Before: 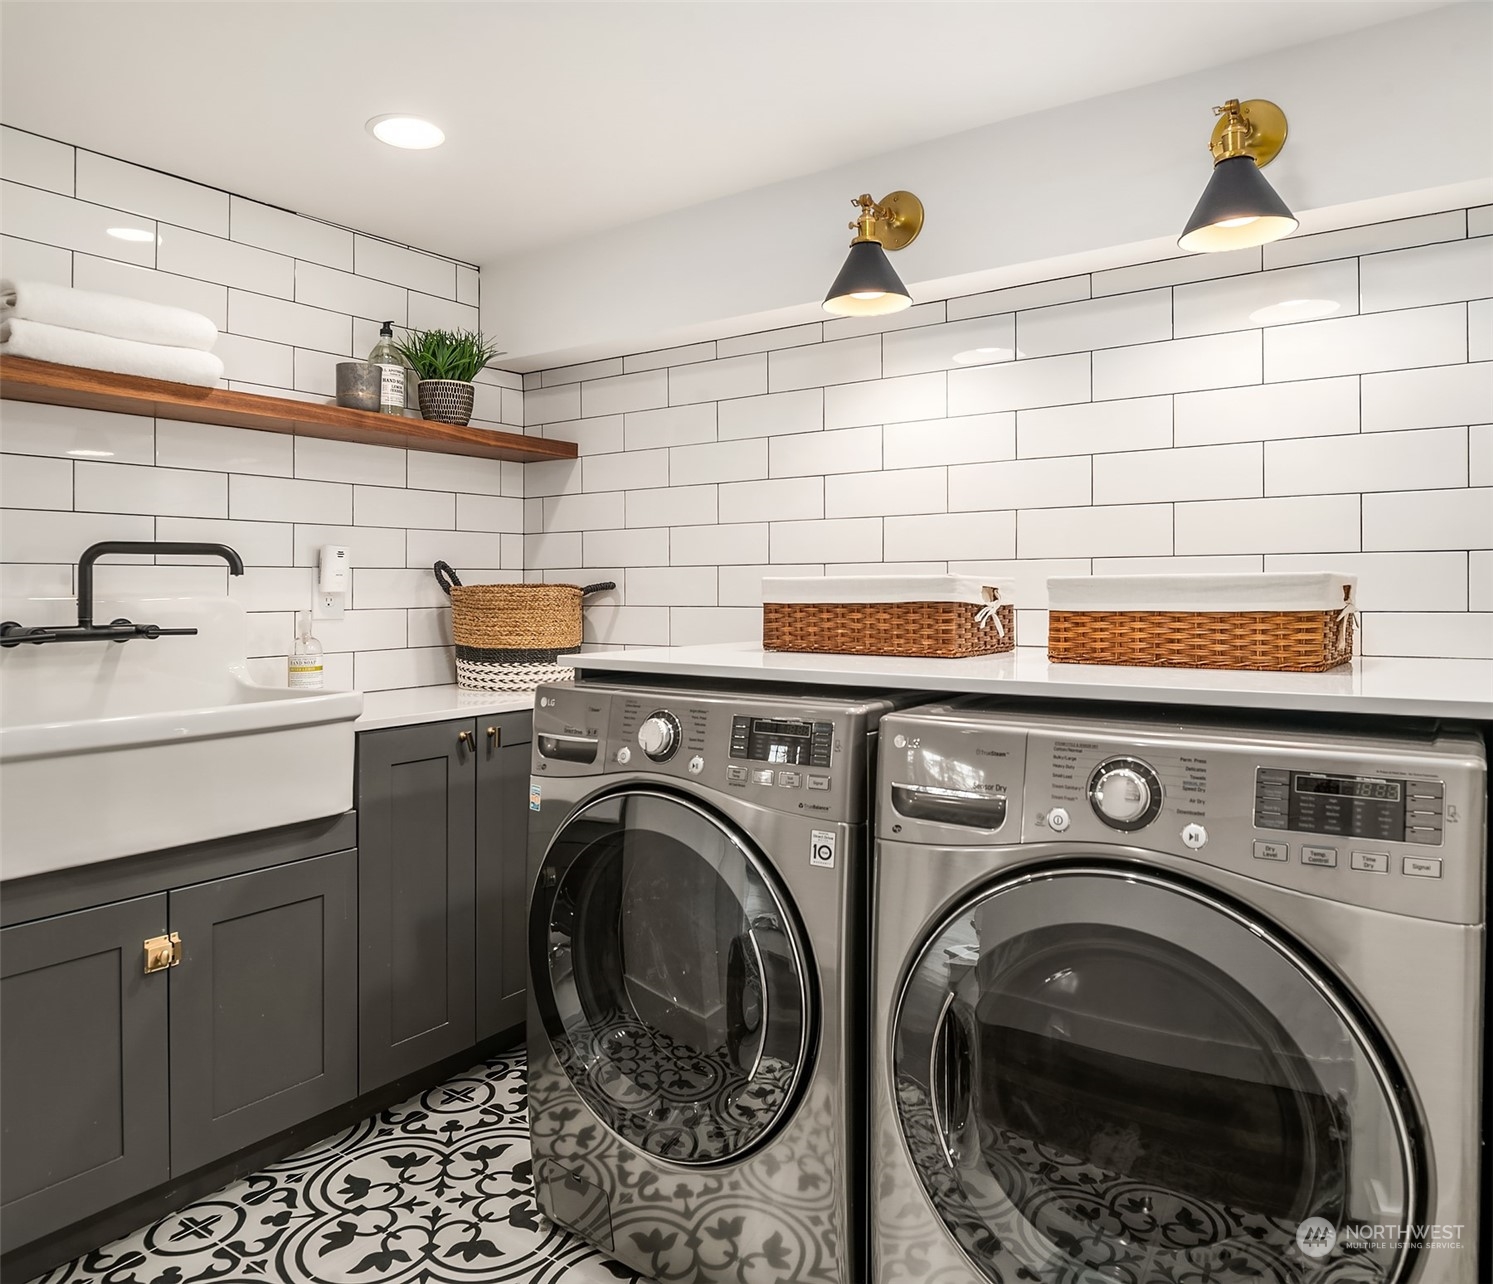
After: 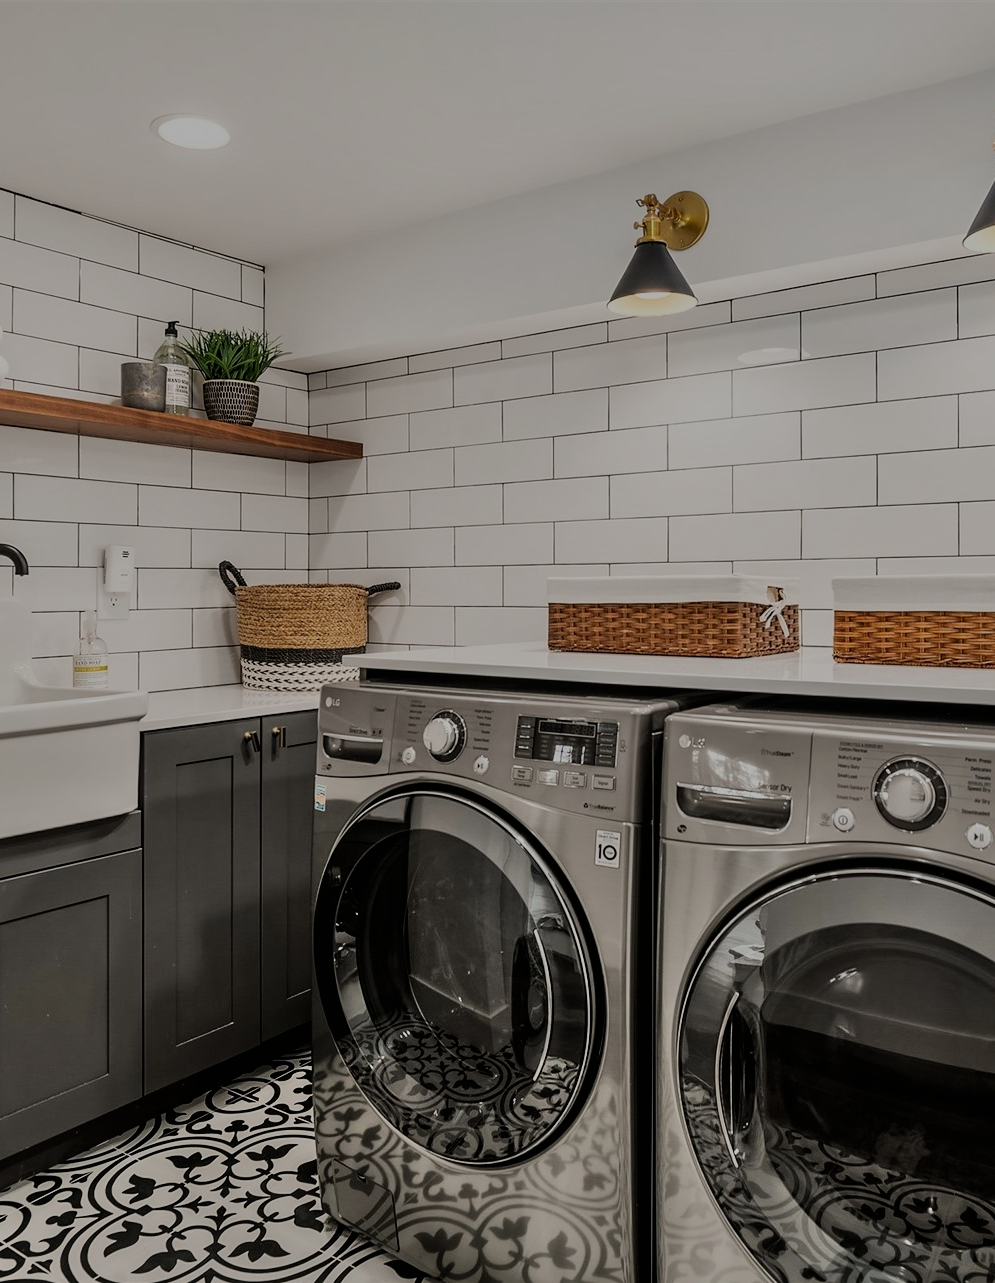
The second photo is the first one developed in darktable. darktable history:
bloom: size 15%, threshold 97%, strength 7%
crop and rotate: left 14.436%, right 18.898%
exposure: black level correction 0.001, exposure 1.129 EV, compensate exposure bias true, compensate highlight preservation false
tone equalizer: -8 EV -0.002 EV, -7 EV 0.005 EV, -6 EV -0.009 EV, -5 EV 0.011 EV, -4 EV -0.012 EV, -3 EV 0.007 EV, -2 EV -0.062 EV, -1 EV -0.293 EV, +0 EV -0.582 EV, smoothing diameter 2%, edges refinement/feathering 20, mask exposure compensation -1.57 EV, filter diffusion 5
shadows and highlights: soften with gaussian
filmic rgb: black relative exposure -7.65 EV, white relative exposure 4.56 EV, hardness 3.61
